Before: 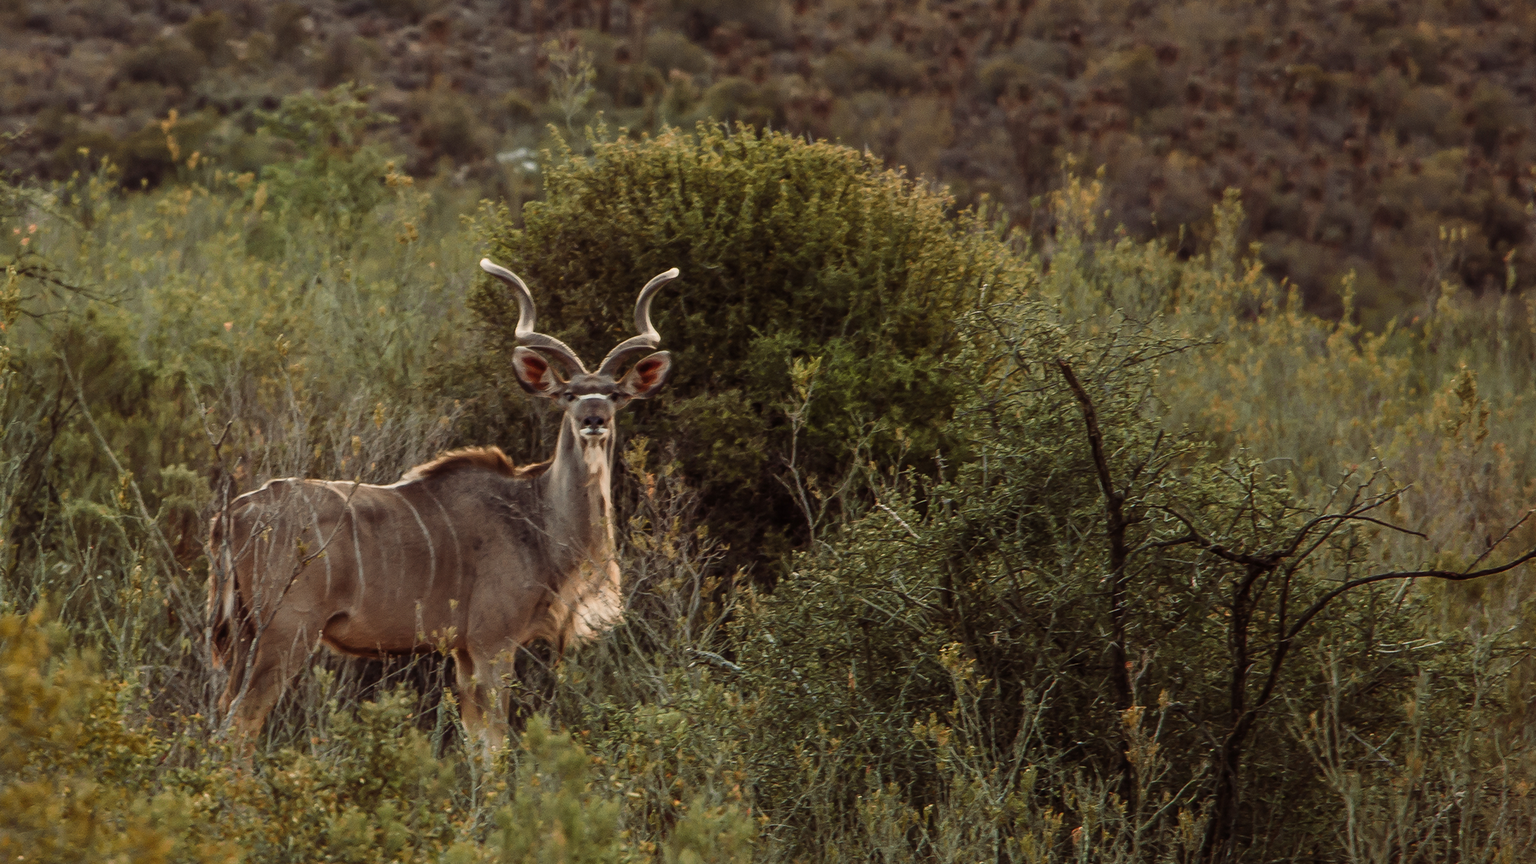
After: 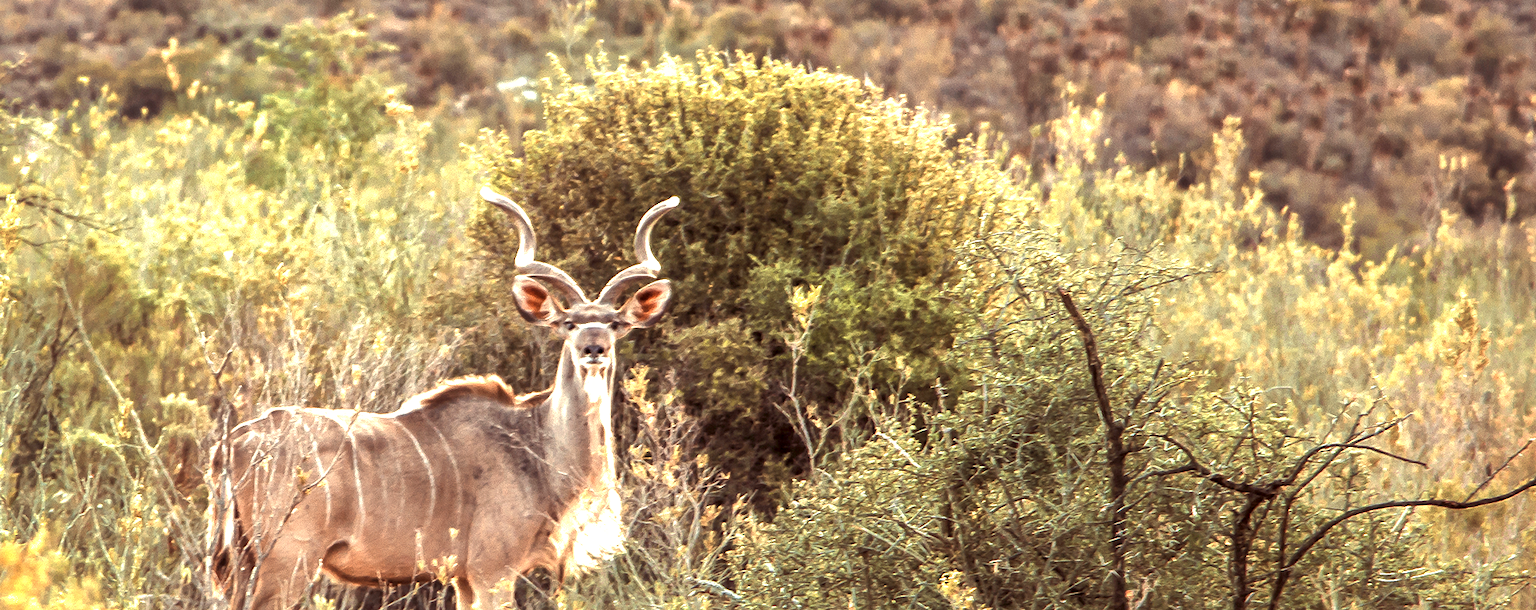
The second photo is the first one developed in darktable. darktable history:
exposure: black level correction 0.001, exposure 2 EV, compensate highlight preservation false
color zones: curves: ch0 [(0.018, 0.548) (0.197, 0.654) (0.425, 0.447) (0.605, 0.658) (0.732, 0.579)]; ch1 [(0.105, 0.531) (0.224, 0.531) (0.386, 0.39) (0.618, 0.456) (0.732, 0.456) (0.956, 0.421)]; ch2 [(0.039, 0.583) (0.215, 0.465) (0.399, 0.544) (0.465, 0.548) (0.614, 0.447) (0.724, 0.43) (0.882, 0.623) (0.956, 0.632)]
shadows and highlights: shadows 40, highlights -60
crop and rotate: top 8.293%, bottom 20.996%
